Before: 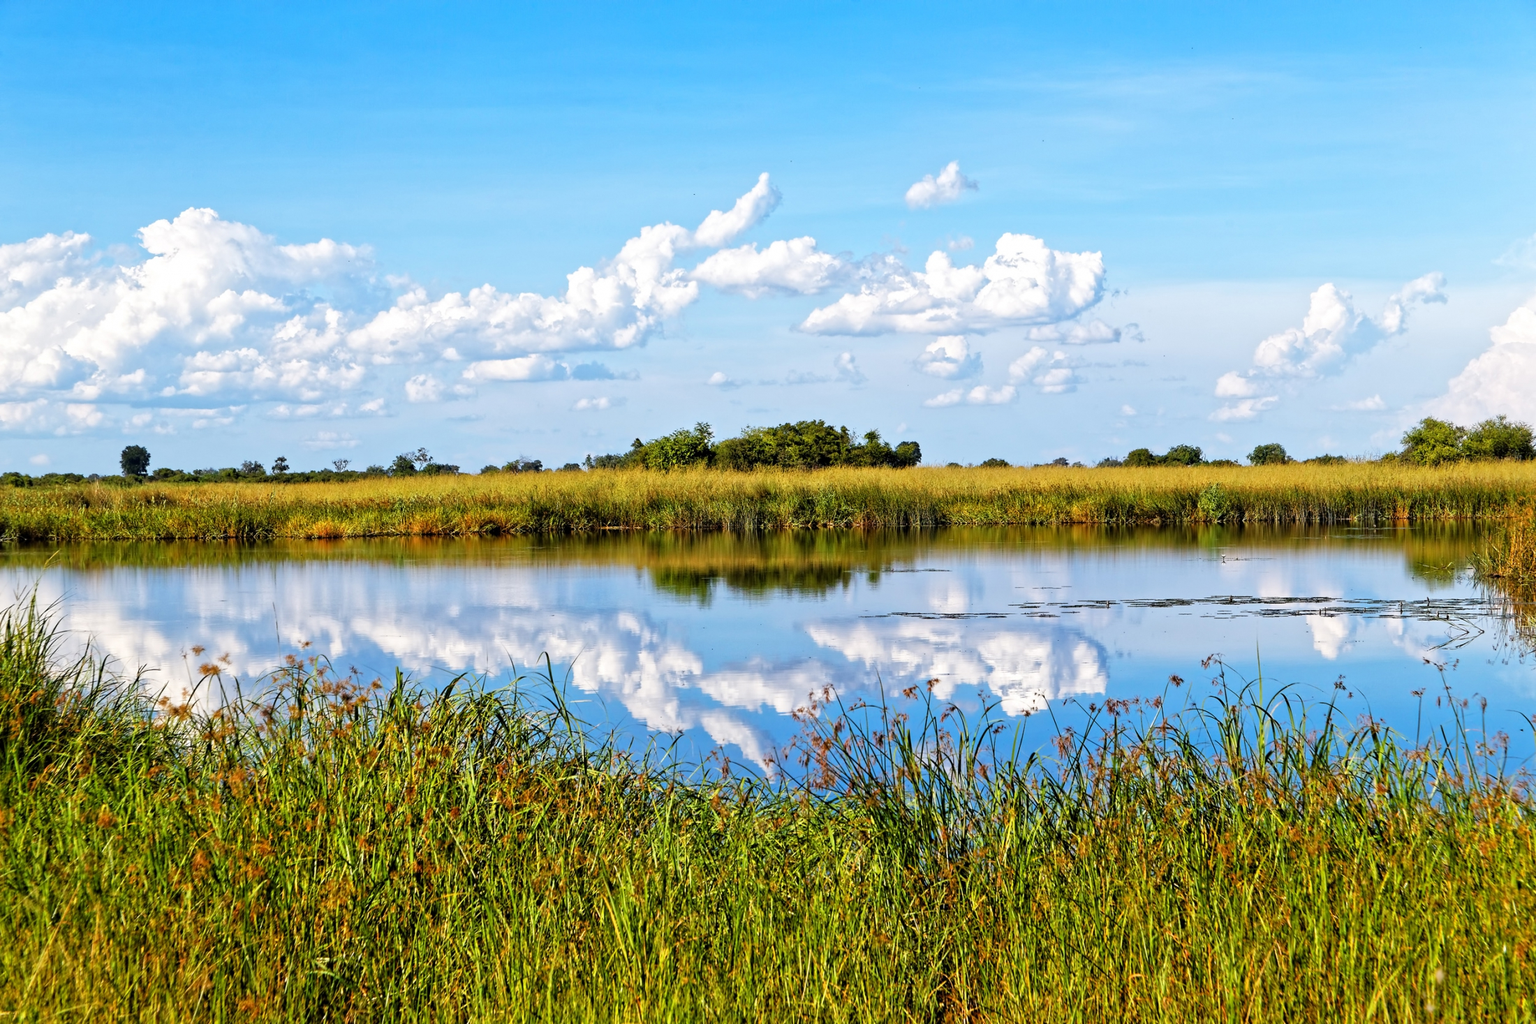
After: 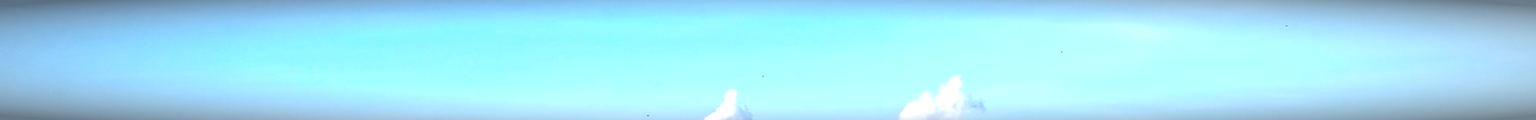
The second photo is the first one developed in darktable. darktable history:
sharpen: on, module defaults
crop and rotate: left 9.644%, top 9.491%, right 6.021%, bottom 80.509%
vignetting: fall-off start 67.5%, fall-off radius 67.23%, brightness -0.813, automatic ratio true
exposure: black level correction 0, exposure 0.7 EV, compensate exposure bias true, compensate highlight preservation false
